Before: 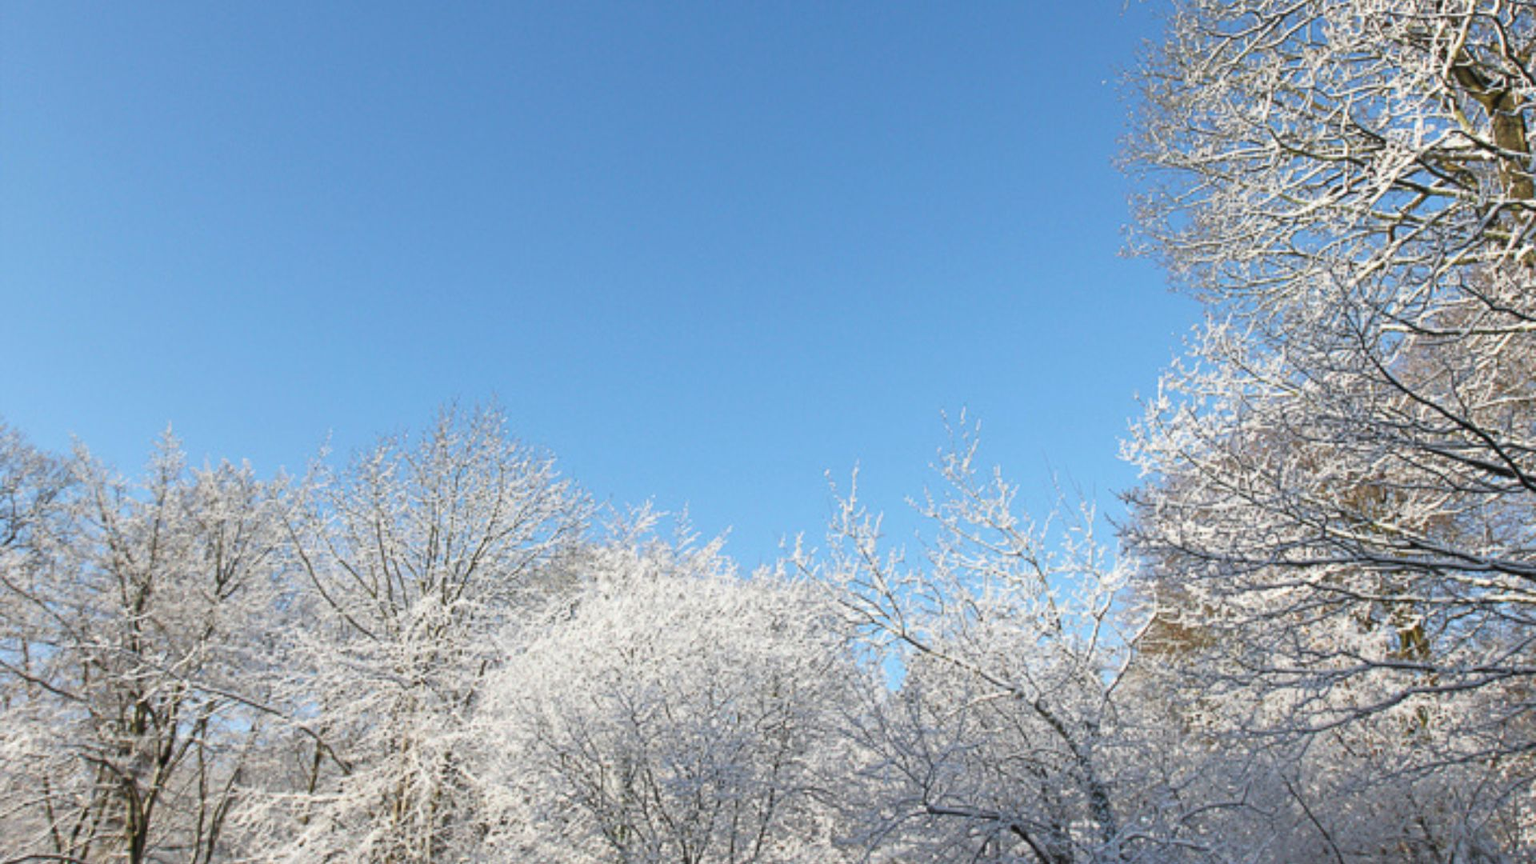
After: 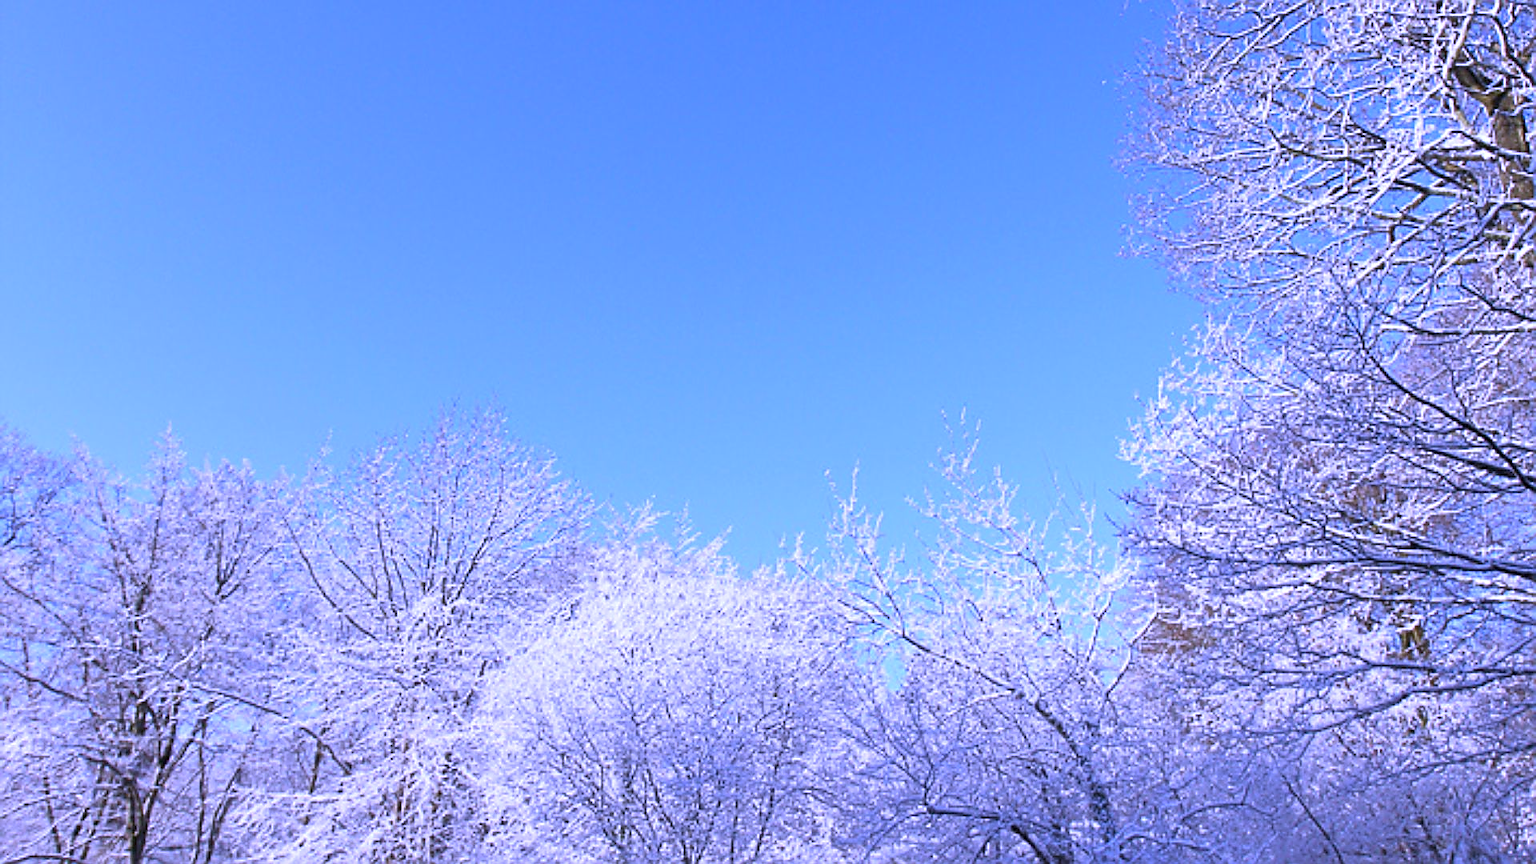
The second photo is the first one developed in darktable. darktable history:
sharpen: radius 1.4, amount 1.25, threshold 0.7
white balance: red 0.98, blue 1.61
